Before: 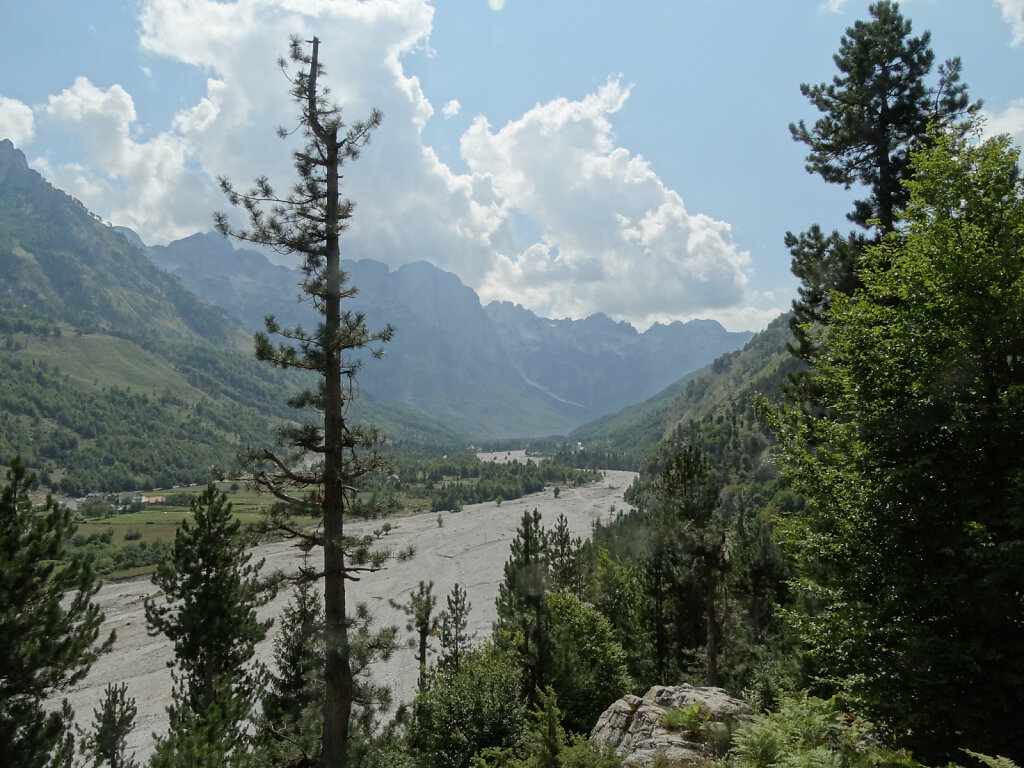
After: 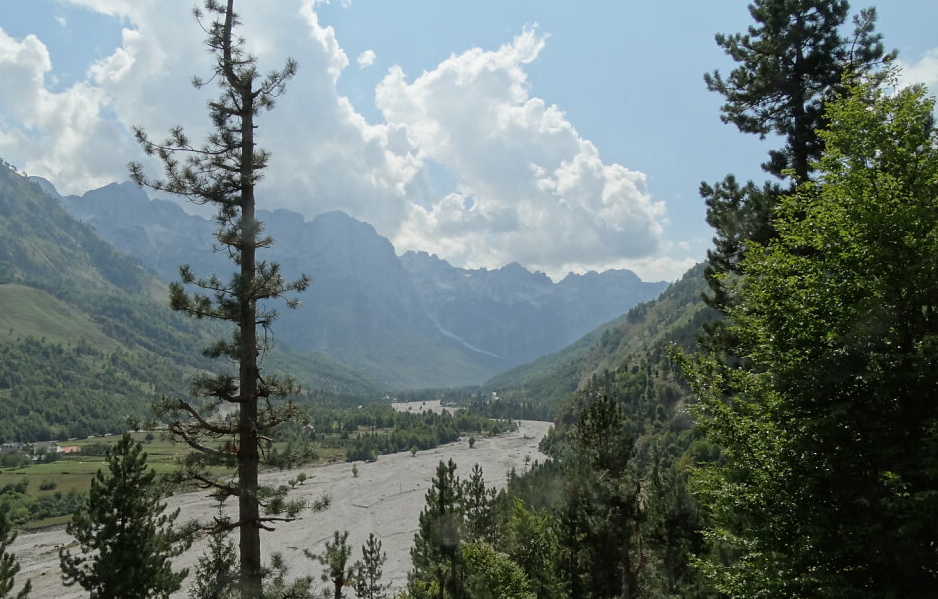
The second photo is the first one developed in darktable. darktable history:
crop: left 8.339%, top 6.533%, bottom 15.37%
